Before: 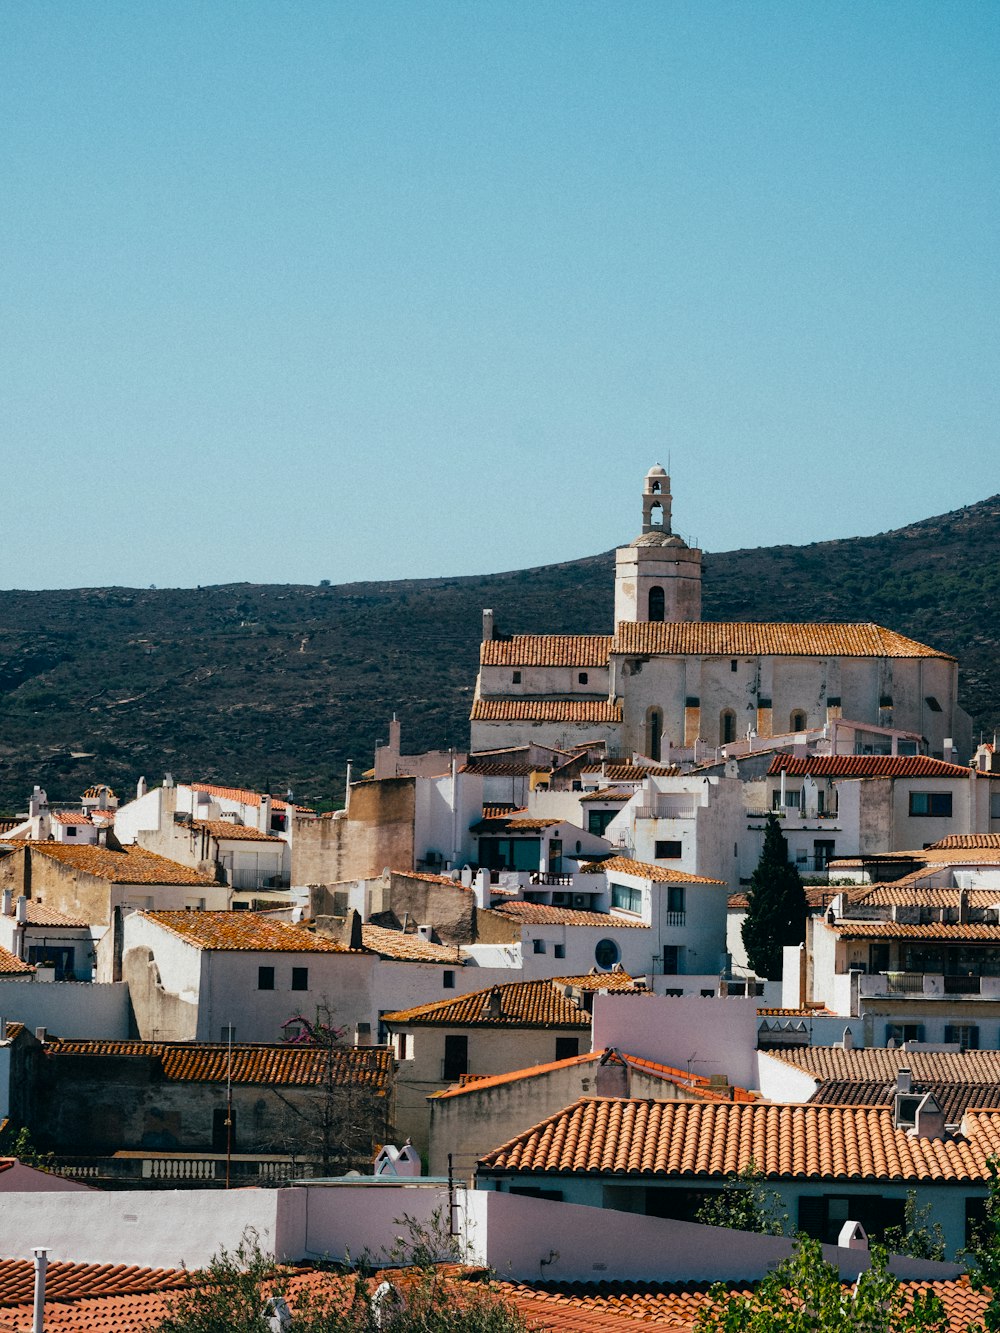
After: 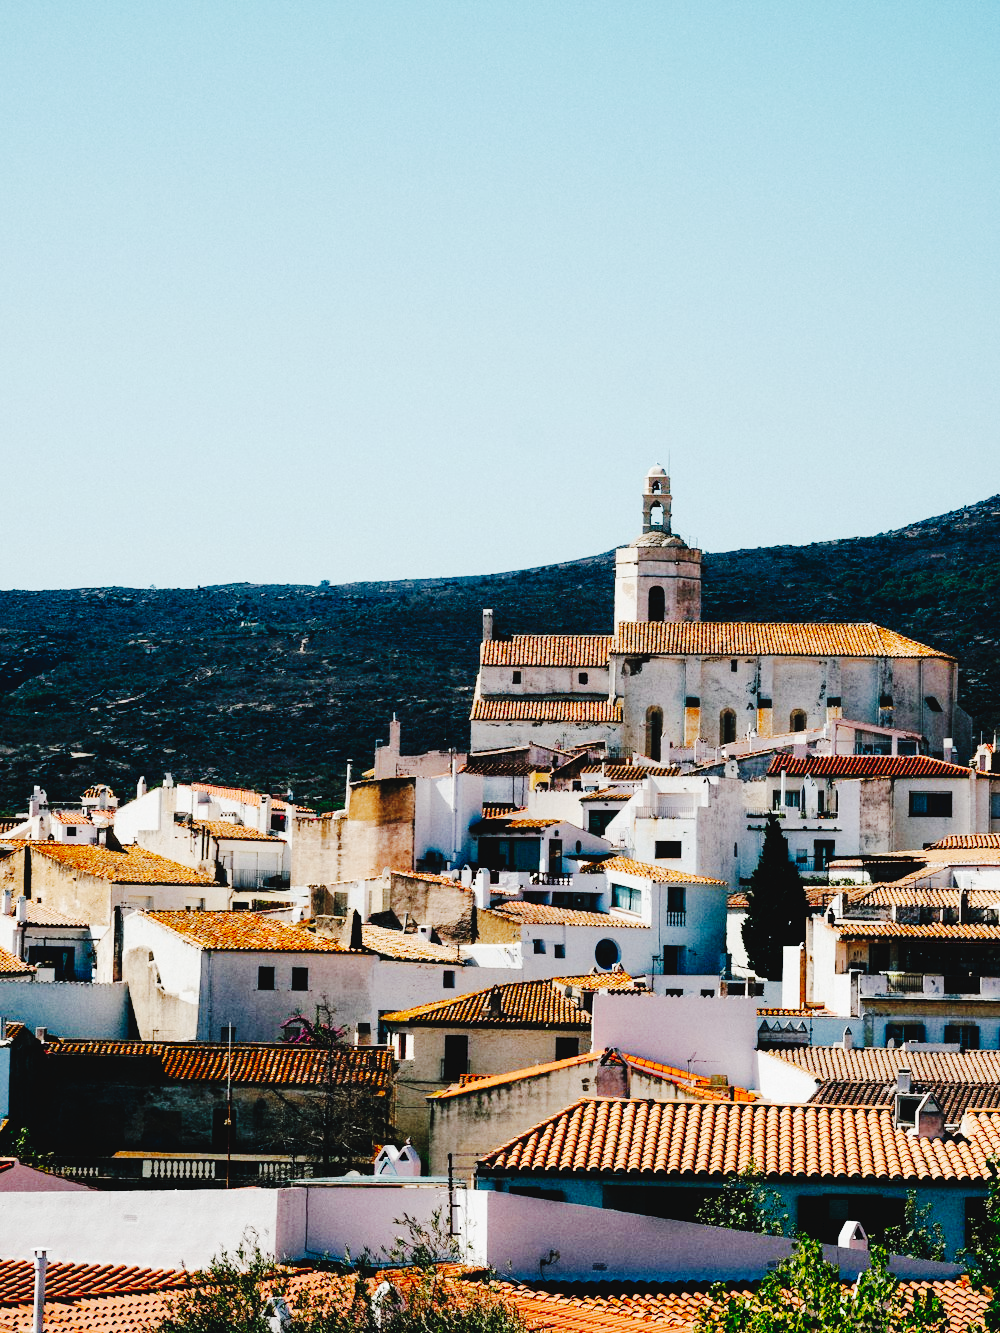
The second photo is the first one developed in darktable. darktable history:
tone curve: curves: ch0 [(0, 0) (0.003, 0.036) (0.011, 0.039) (0.025, 0.039) (0.044, 0.043) (0.069, 0.05) (0.1, 0.072) (0.136, 0.102) (0.177, 0.144) (0.224, 0.204) (0.277, 0.288) (0.335, 0.384) (0.399, 0.477) (0.468, 0.575) (0.543, 0.652) (0.623, 0.724) (0.709, 0.785) (0.801, 0.851) (0.898, 0.915) (1, 1)], preserve colors none
base curve: curves: ch0 [(0, 0) (0.036, 0.025) (0.121, 0.166) (0.206, 0.329) (0.605, 0.79) (1, 1)], preserve colors none
contrast brightness saturation: saturation -0.05
